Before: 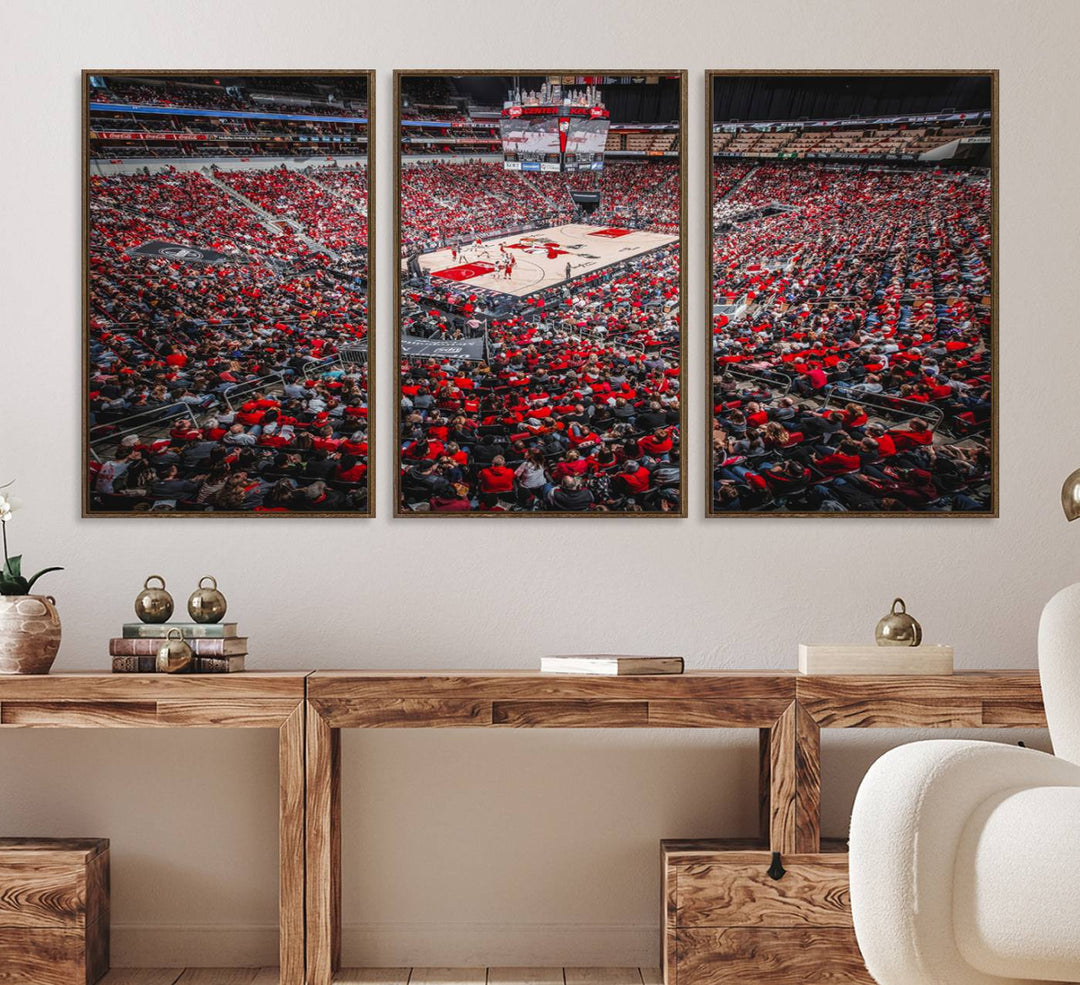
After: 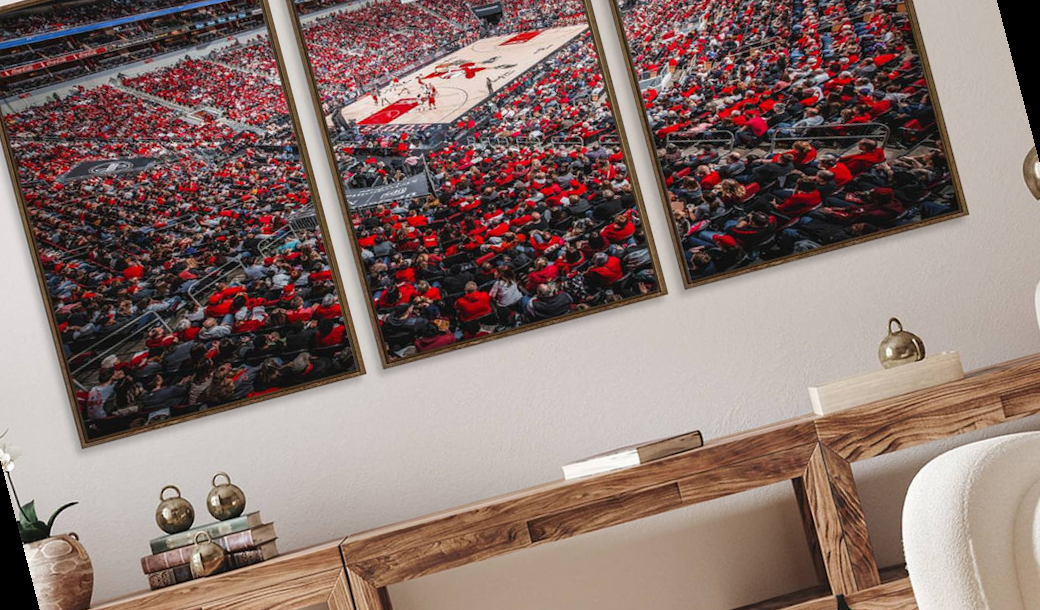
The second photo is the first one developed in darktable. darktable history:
rgb levels: preserve colors max RGB
rotate and perspective: rotation -14.8°, crop left 0.1, crop right 0.903, crop top 0.25, crop bottom 0.748
